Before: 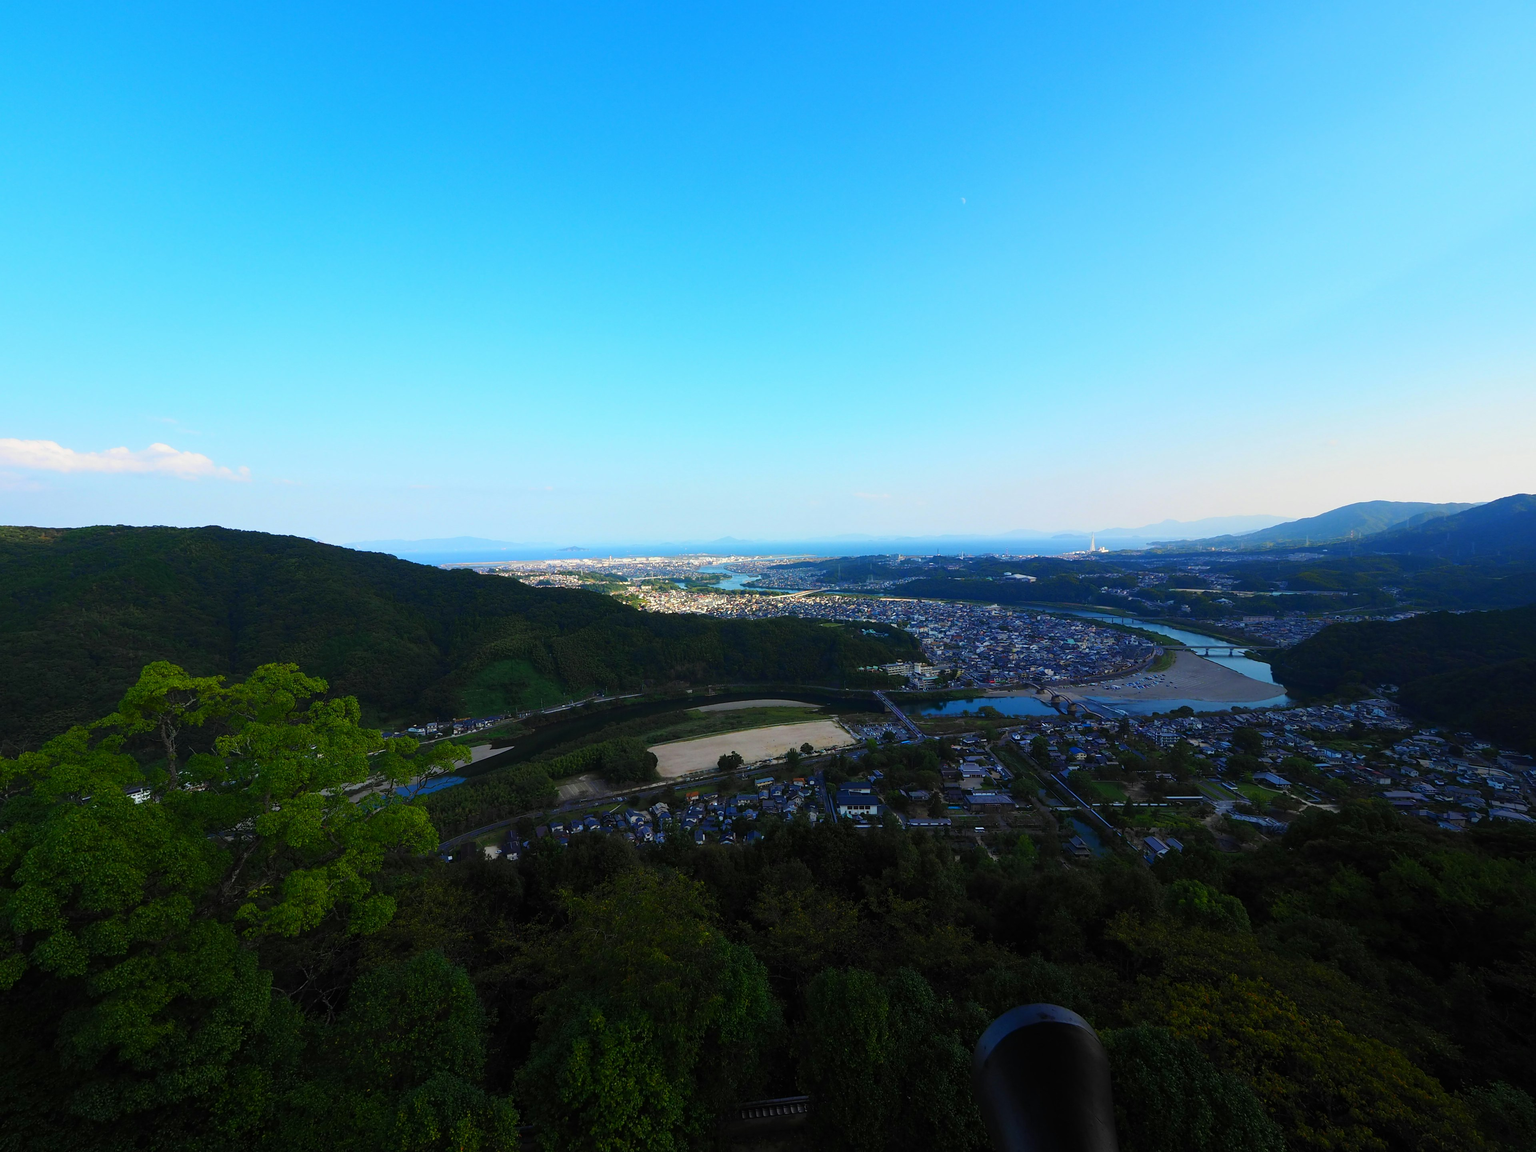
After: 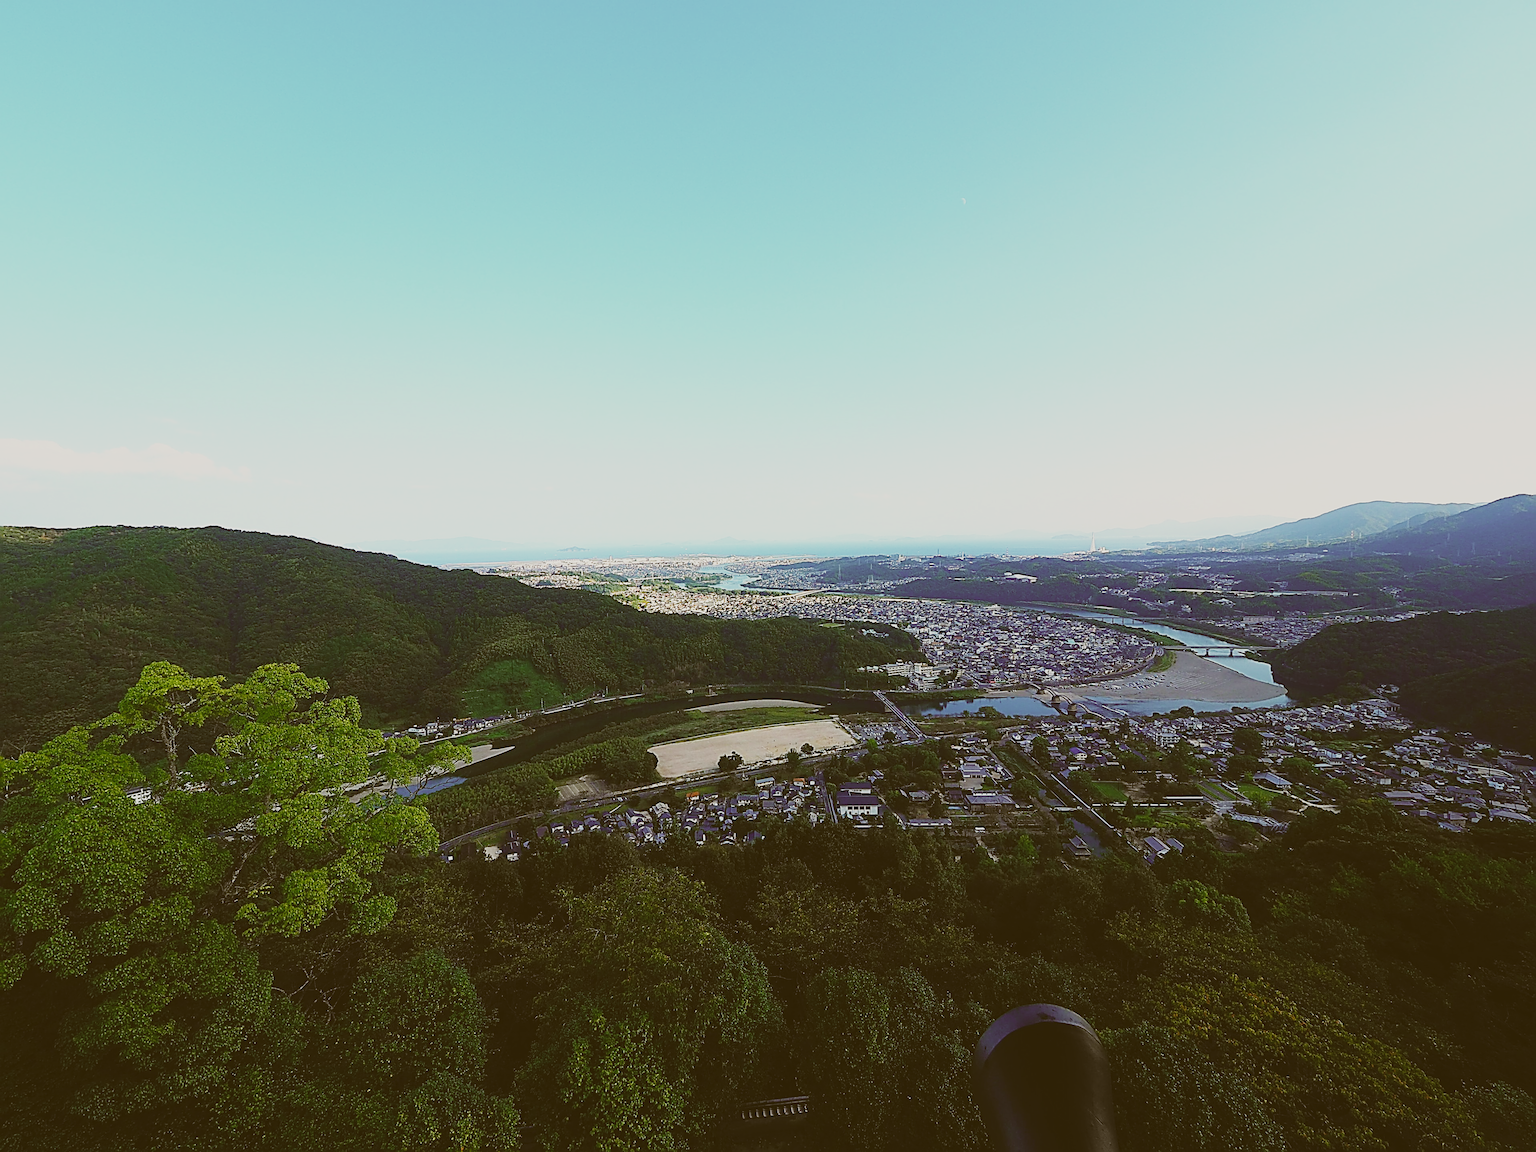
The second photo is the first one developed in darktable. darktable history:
base curve: curves: ch0 [(0, 0) (0.008, 0.007) (0.022, 0.029) (0.048, 0.089) (0.092, 0.197) (0.191, 0.399) (0.275, 0.534) (0.357, 0.65) (0.477, 0.78) (0.542, 0.833) (0.799, 0.973) (1, 1)], preserve colors none
white balance: emerald 1
contrast brightness saturation: contrast -0.26, saturation -0.43
color balance: output saturation 120%
sharpen: radius 3.158, amount 1.731
color correction: highlights a* -0.482, highlights b* 0.161, shadows a* 4.66, shadows b* 20.72
exposure: exposure 0.2 EV, compensate highlight preservation false
